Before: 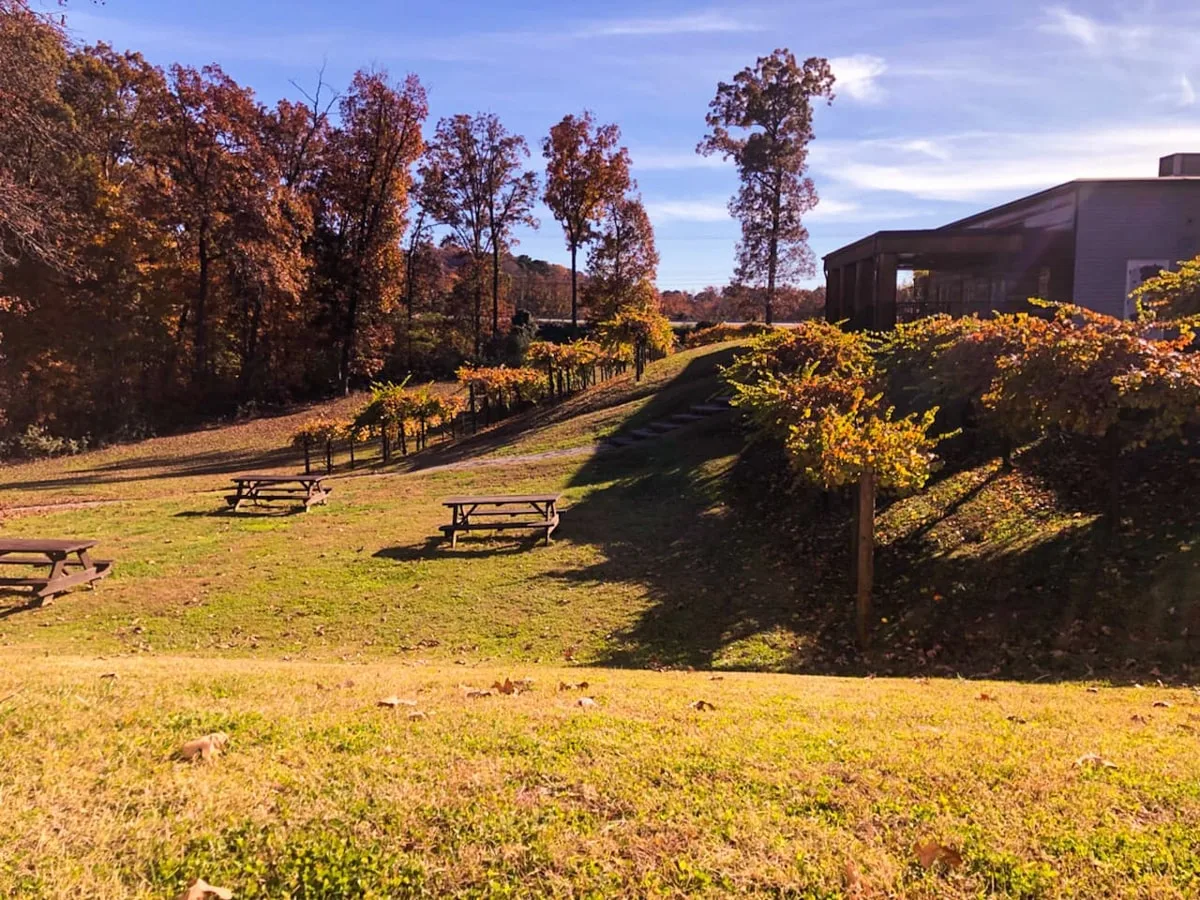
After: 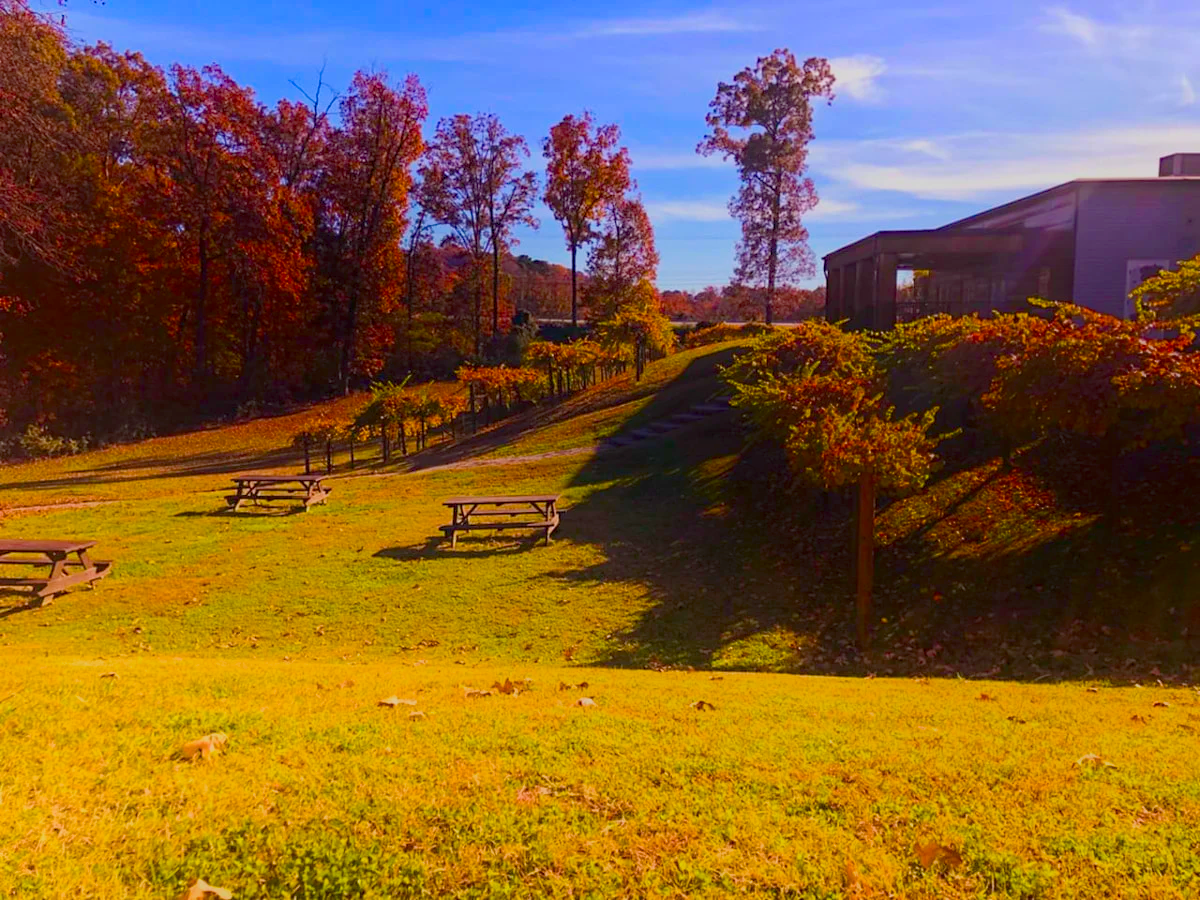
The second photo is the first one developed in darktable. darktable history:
color balance rgb: linear chroma grading › global chroma 14.587%, perceptual saturation grading › global saturation 30.849%, global vibrance 23.445%, contrast -24.541%
shadows and highlights: shadows -89.65, highlights 89.88, soften with gaussian
haze removal: adaptive false
